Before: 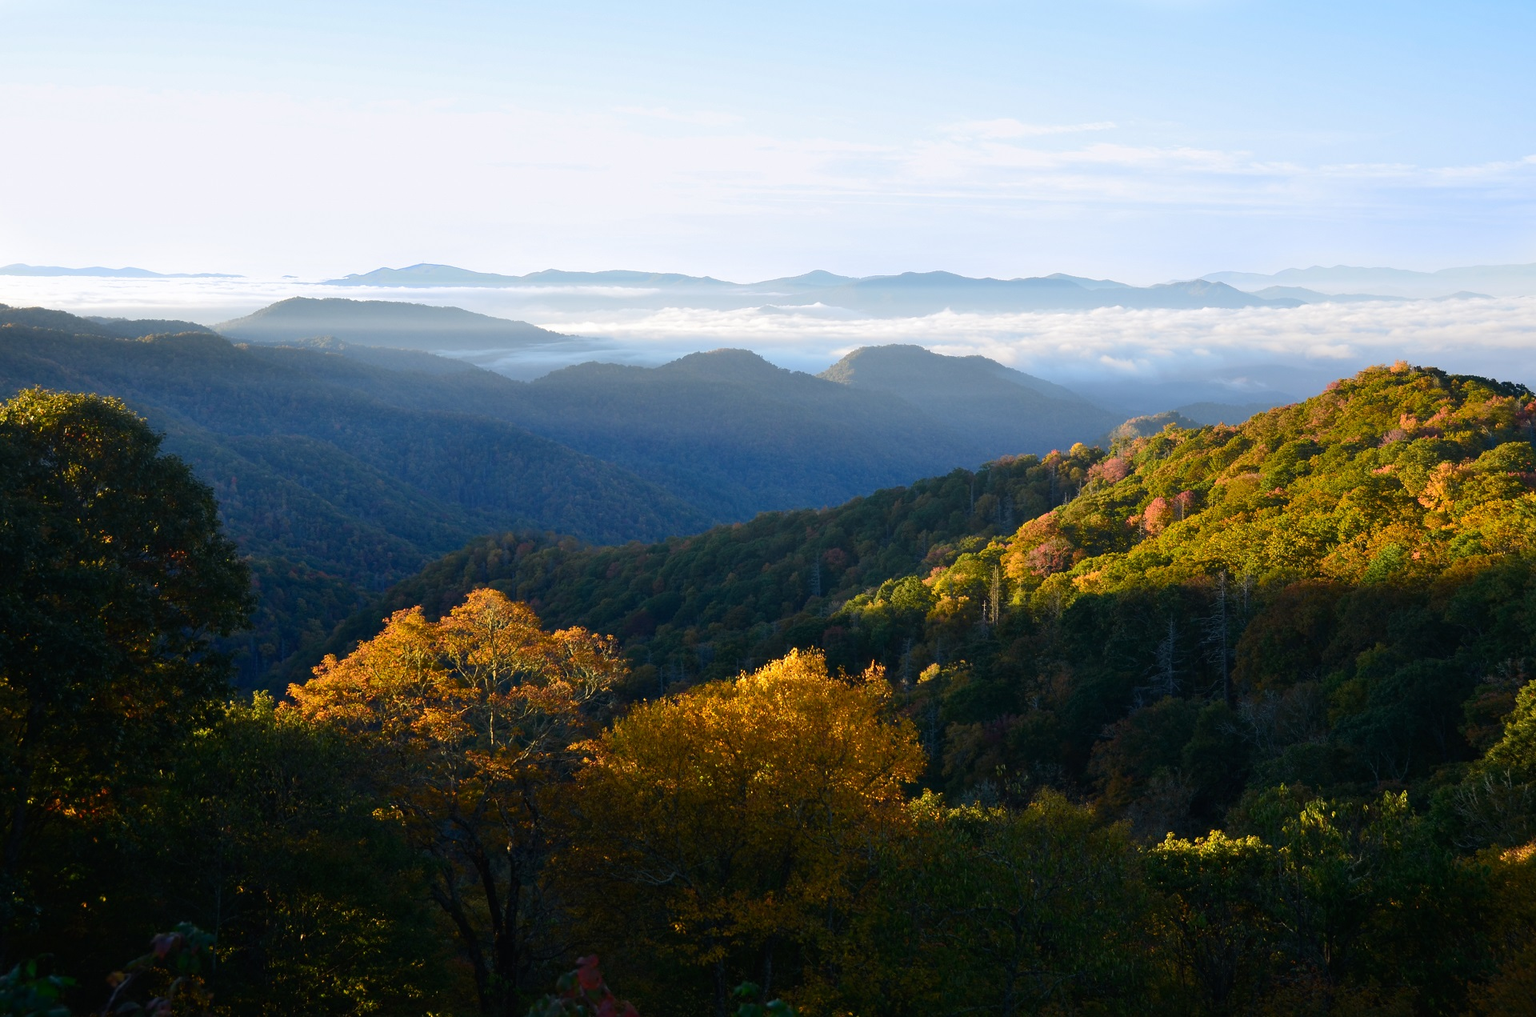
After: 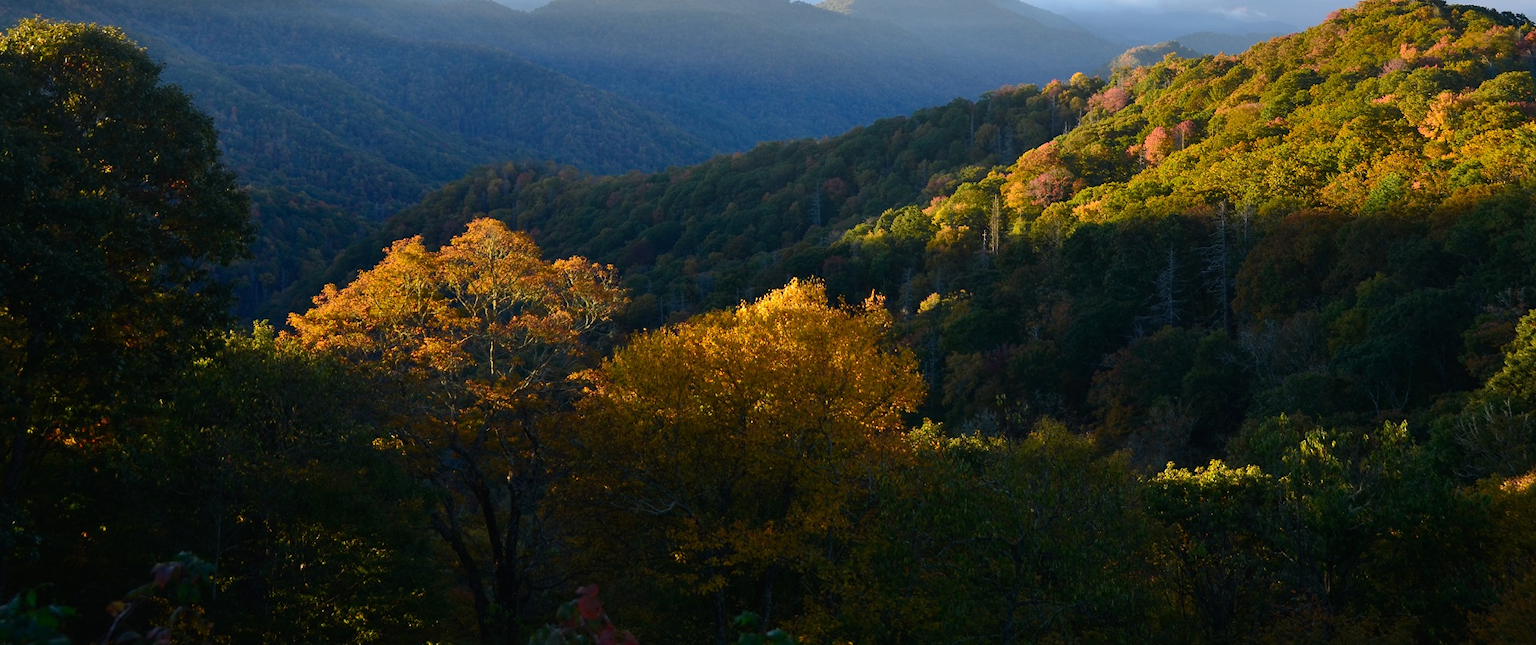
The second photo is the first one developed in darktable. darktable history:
crop and rotate: top 36.435%
